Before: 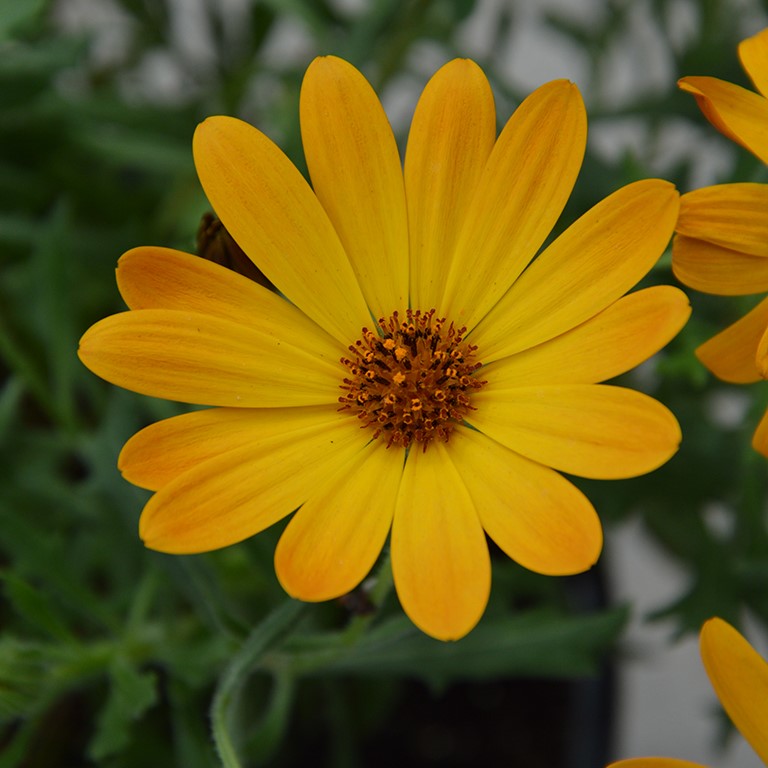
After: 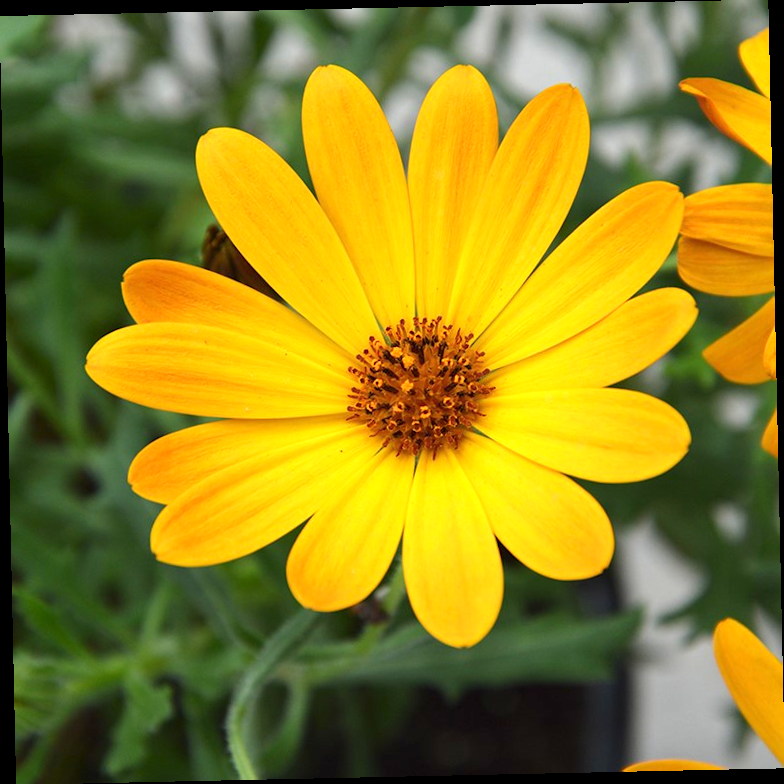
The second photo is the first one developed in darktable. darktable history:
exposure: exposure 1.2 EV, compensate highlight preservation false
rotate and perspective: rotation -1.24°, automatic cropping off
